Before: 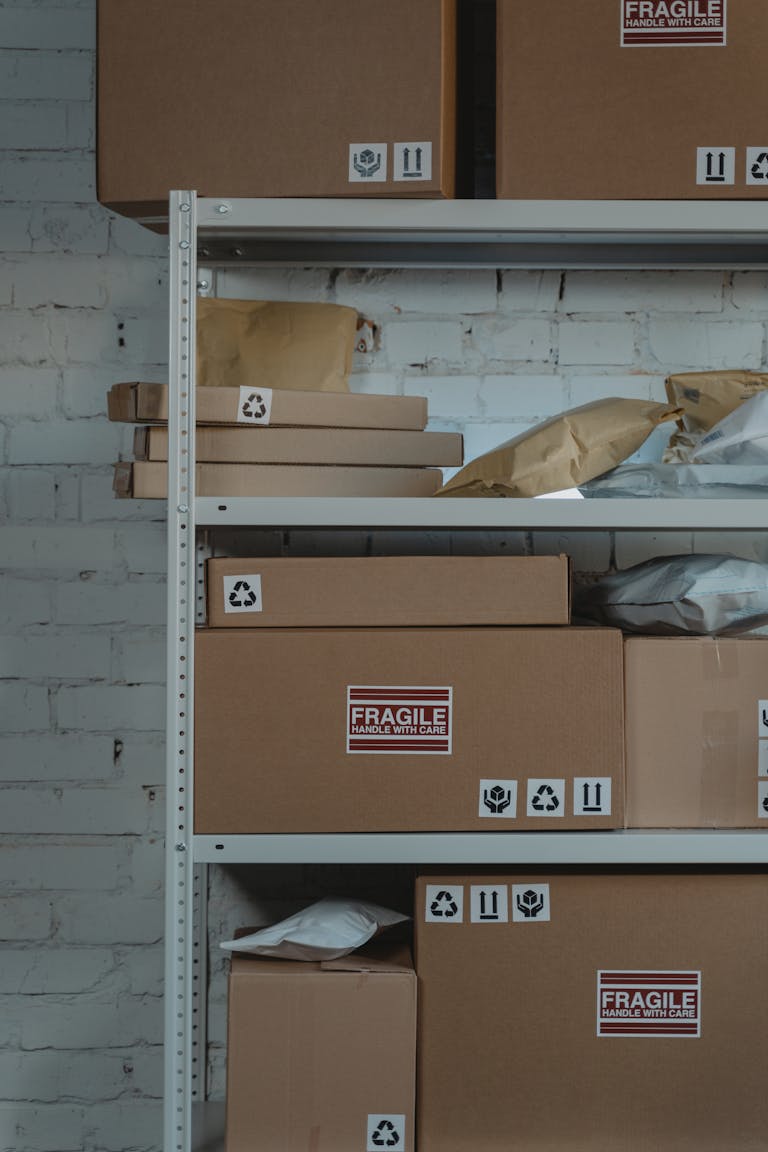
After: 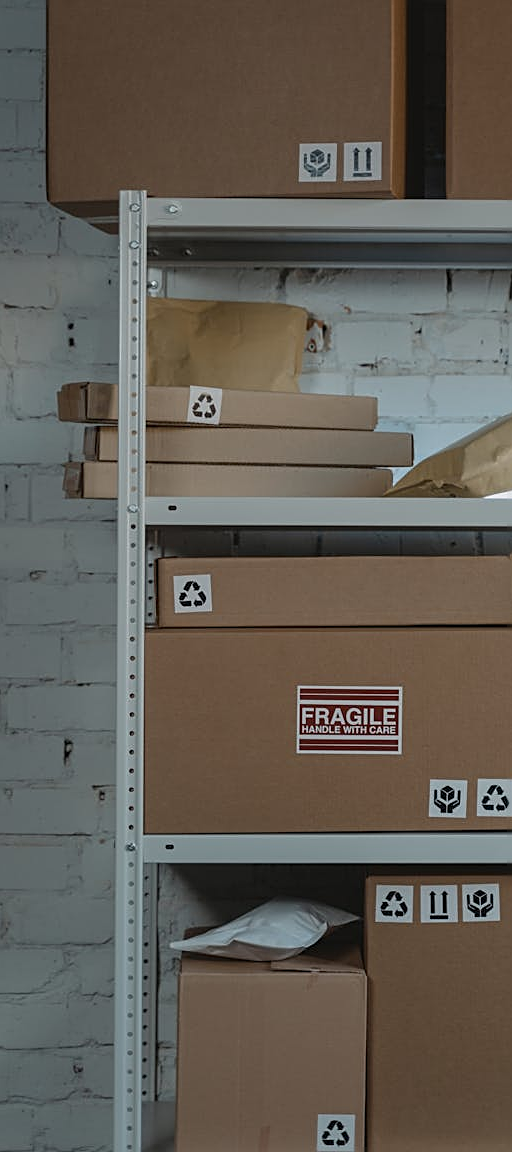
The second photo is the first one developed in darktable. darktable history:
crop and rotate: left 6.617%, right 26.717%
sharpen: on, module defaults
